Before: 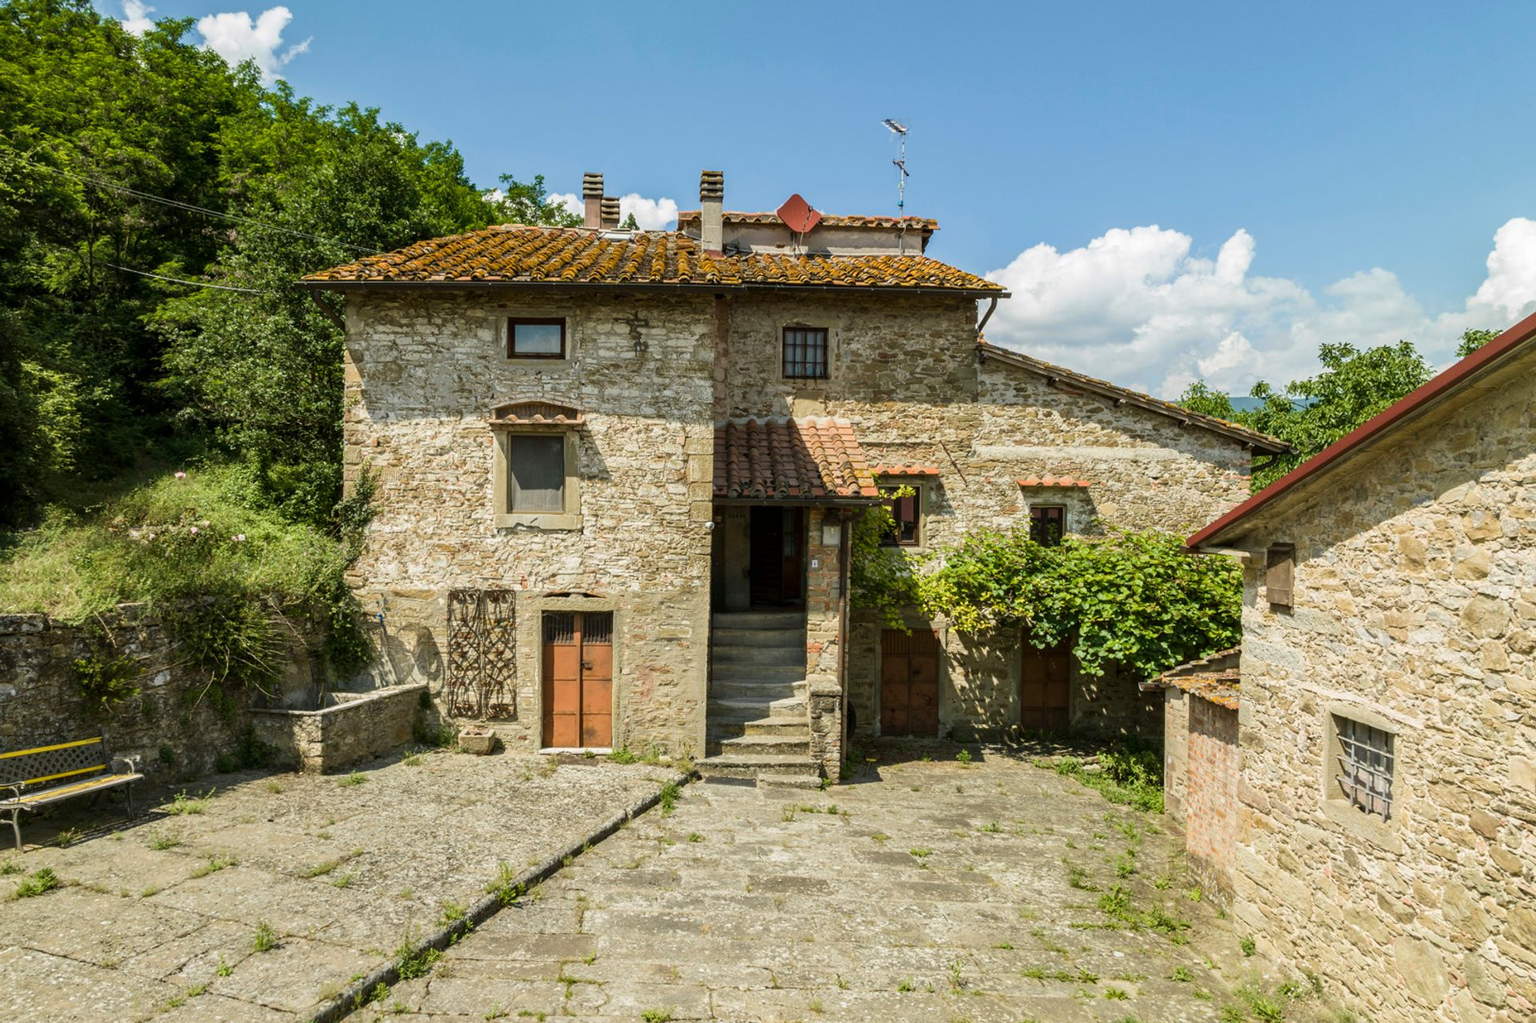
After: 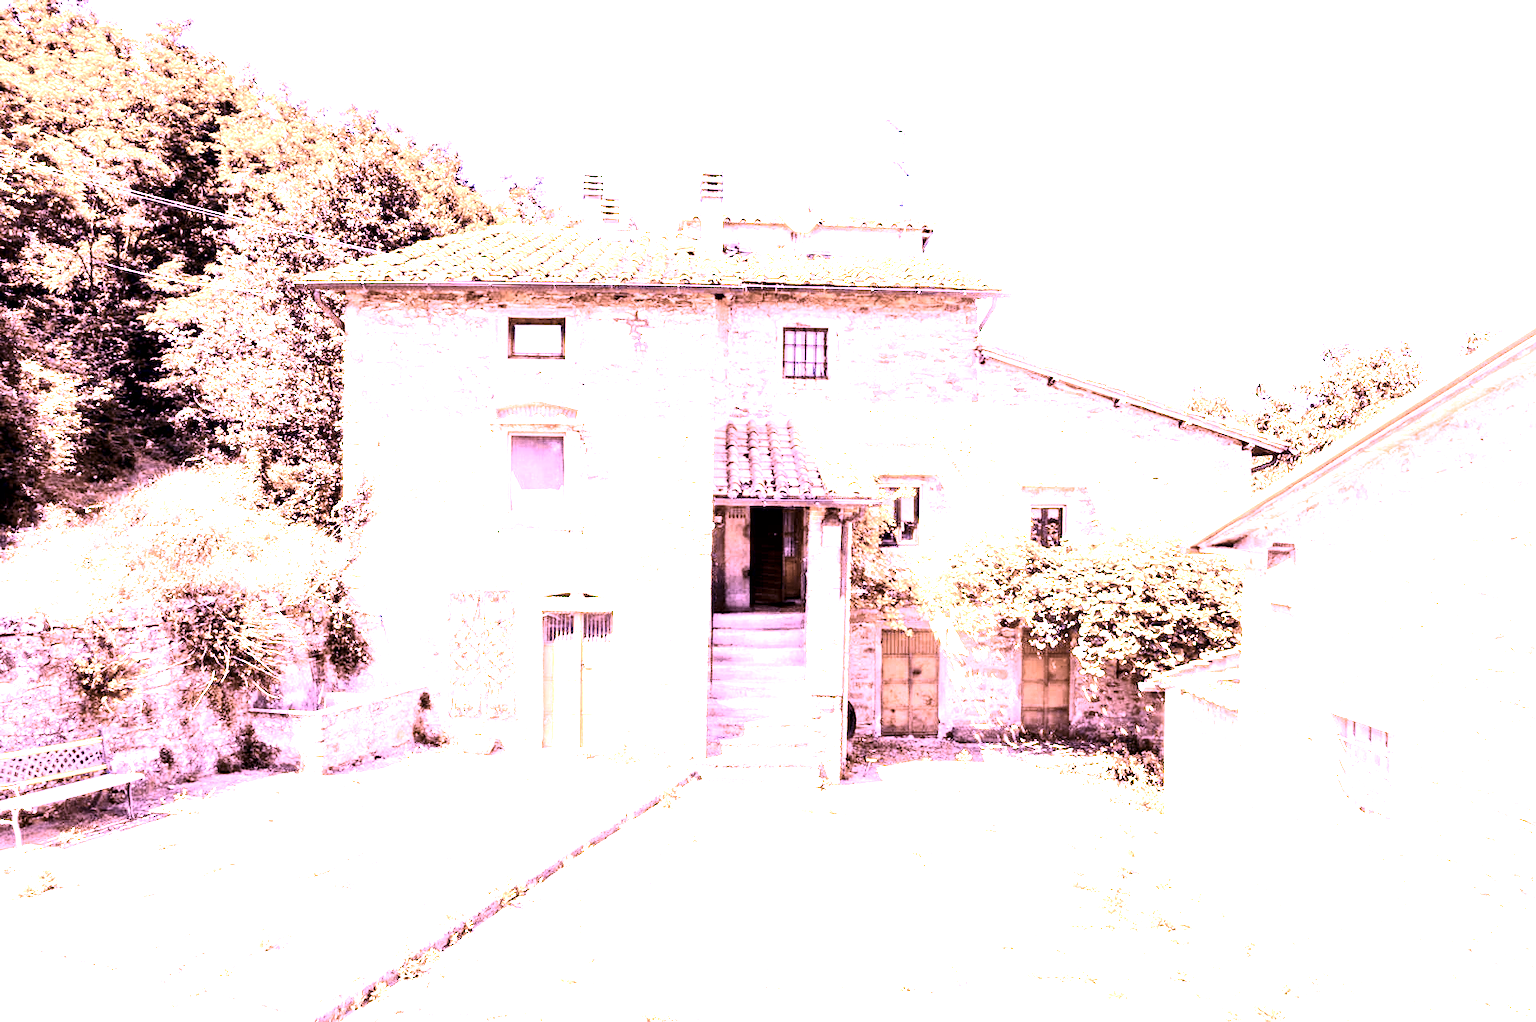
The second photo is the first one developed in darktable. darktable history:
contrast brightness saturation: contrast 0.26, brightness 0.02, saturation 0.87
color correction: saturation 0.2
white balance: red 8, blue 8
crop: bottom 0.071%
contrast equalizer: octaves 7, y [[0.6 ×6], [0.55 ×6], [0 ×6], [0 ×6], [0 ×6]], mix 0.2
